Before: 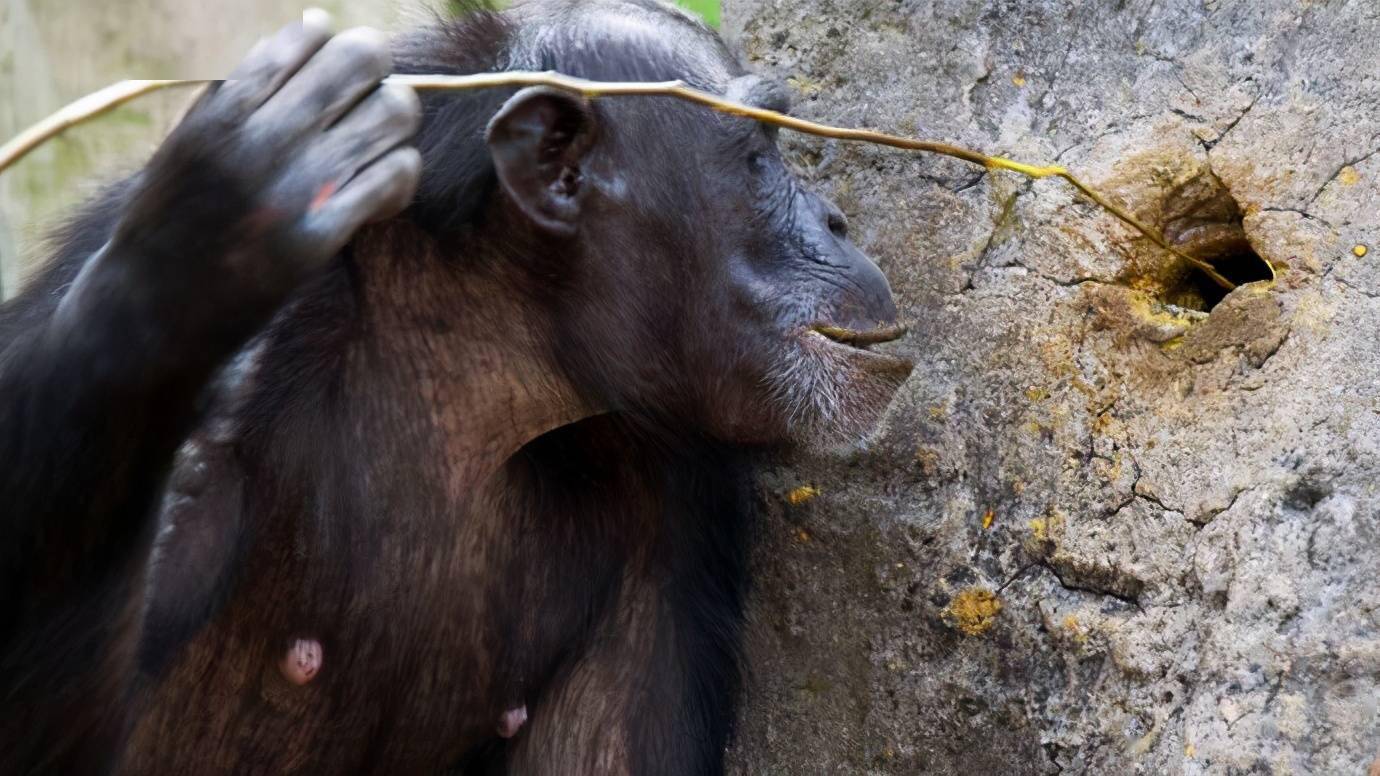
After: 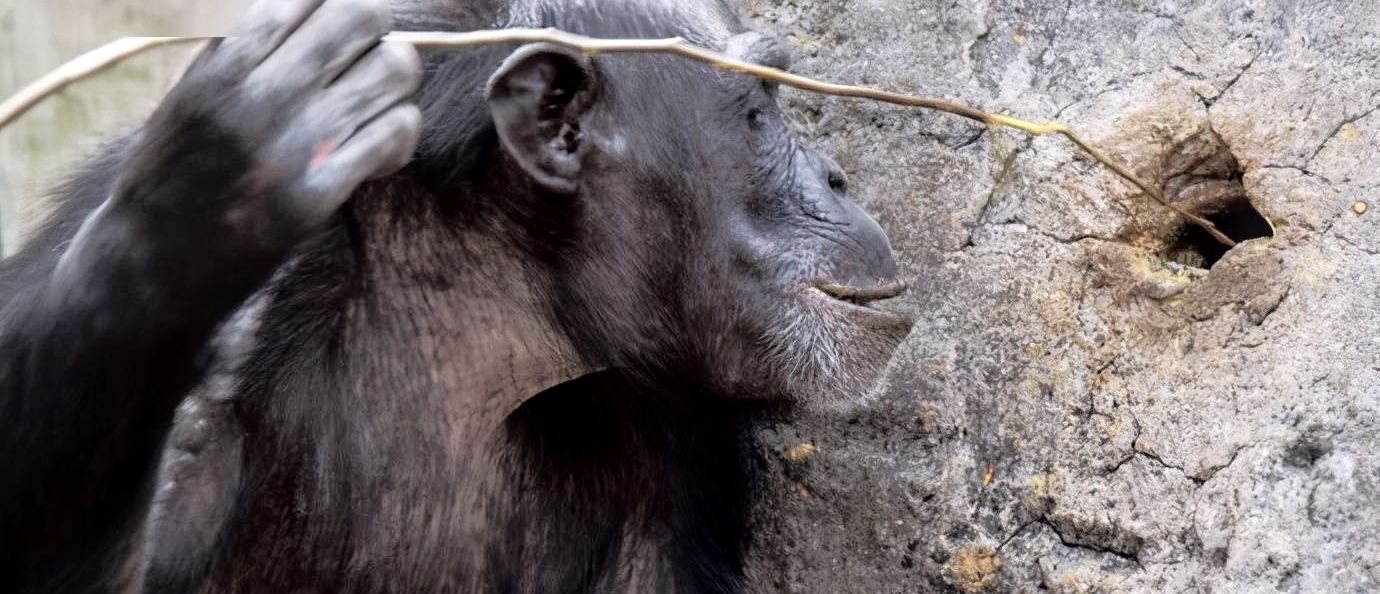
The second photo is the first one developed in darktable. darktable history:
crop: top 5.59%, bottom 17.837%
local contrast: on, module defaults
contrast brightness saturation: brightness 0.182, saturation -0.508
tone curve: curves: ch0 [(0, 0) (0.126, 0.061) (0.362, 0.382) (0.498, 0.498) (0.706, 0.712) (1, 1)]; ch1 [(0, 0) (0.5, 0.505) (0.55, 0.578) (1, 1)]; ch2 [(0, 0) (0.44, 0.424) (0.489, 0.483) (0.537, 0.538) (1, 1)], color space Lab, independent channels, preserve colors none
